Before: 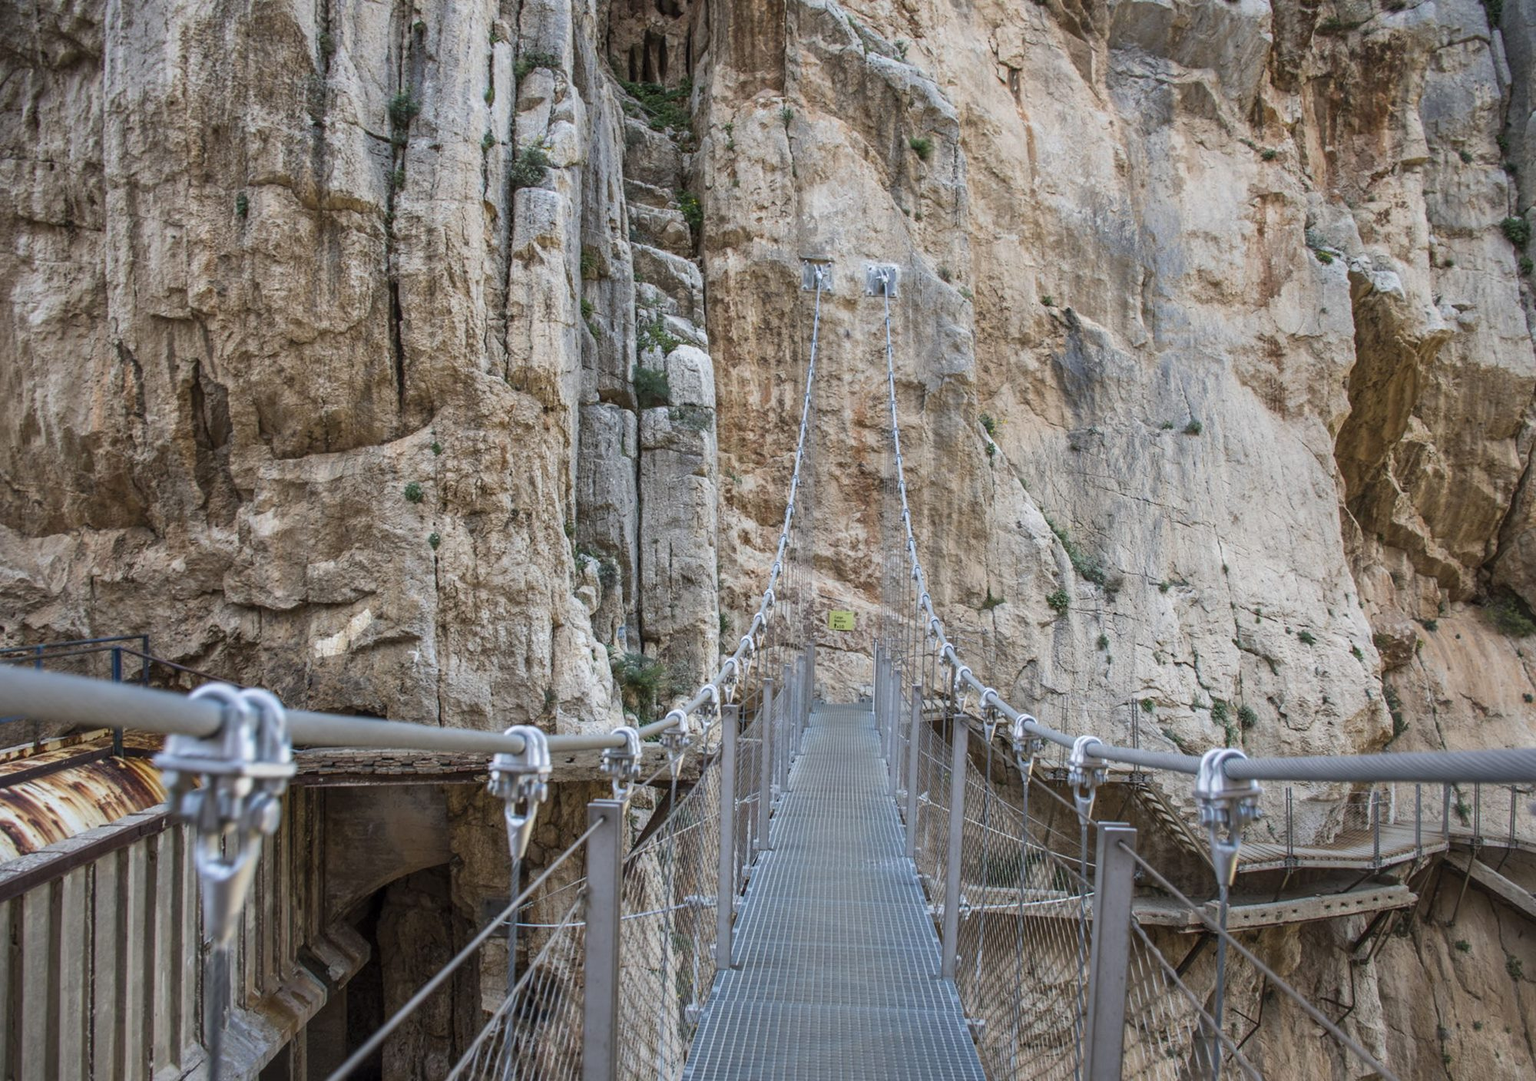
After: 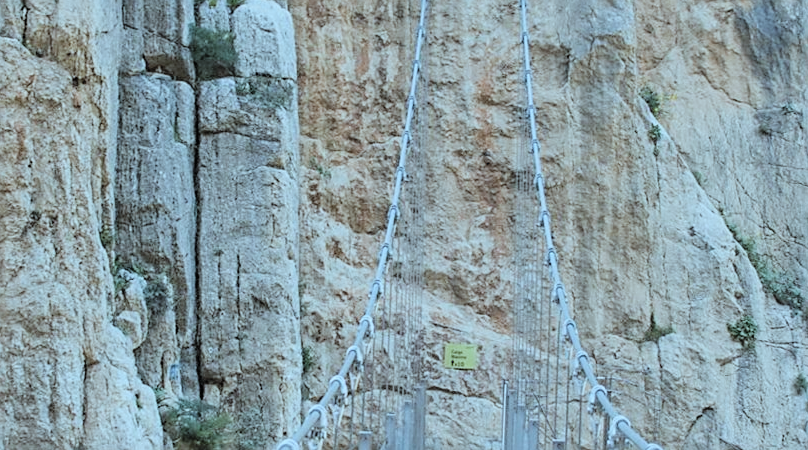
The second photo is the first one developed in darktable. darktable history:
color correction: highlights a* -11.71, highlights b* -15.58
contrast brightness saturation: brightness 0.15
filmic rgb: hardness 4.17
crop: left 31.751%, top 32.172%, right 27.8%, bottom 35.83%
sharpen: on, module defaults
